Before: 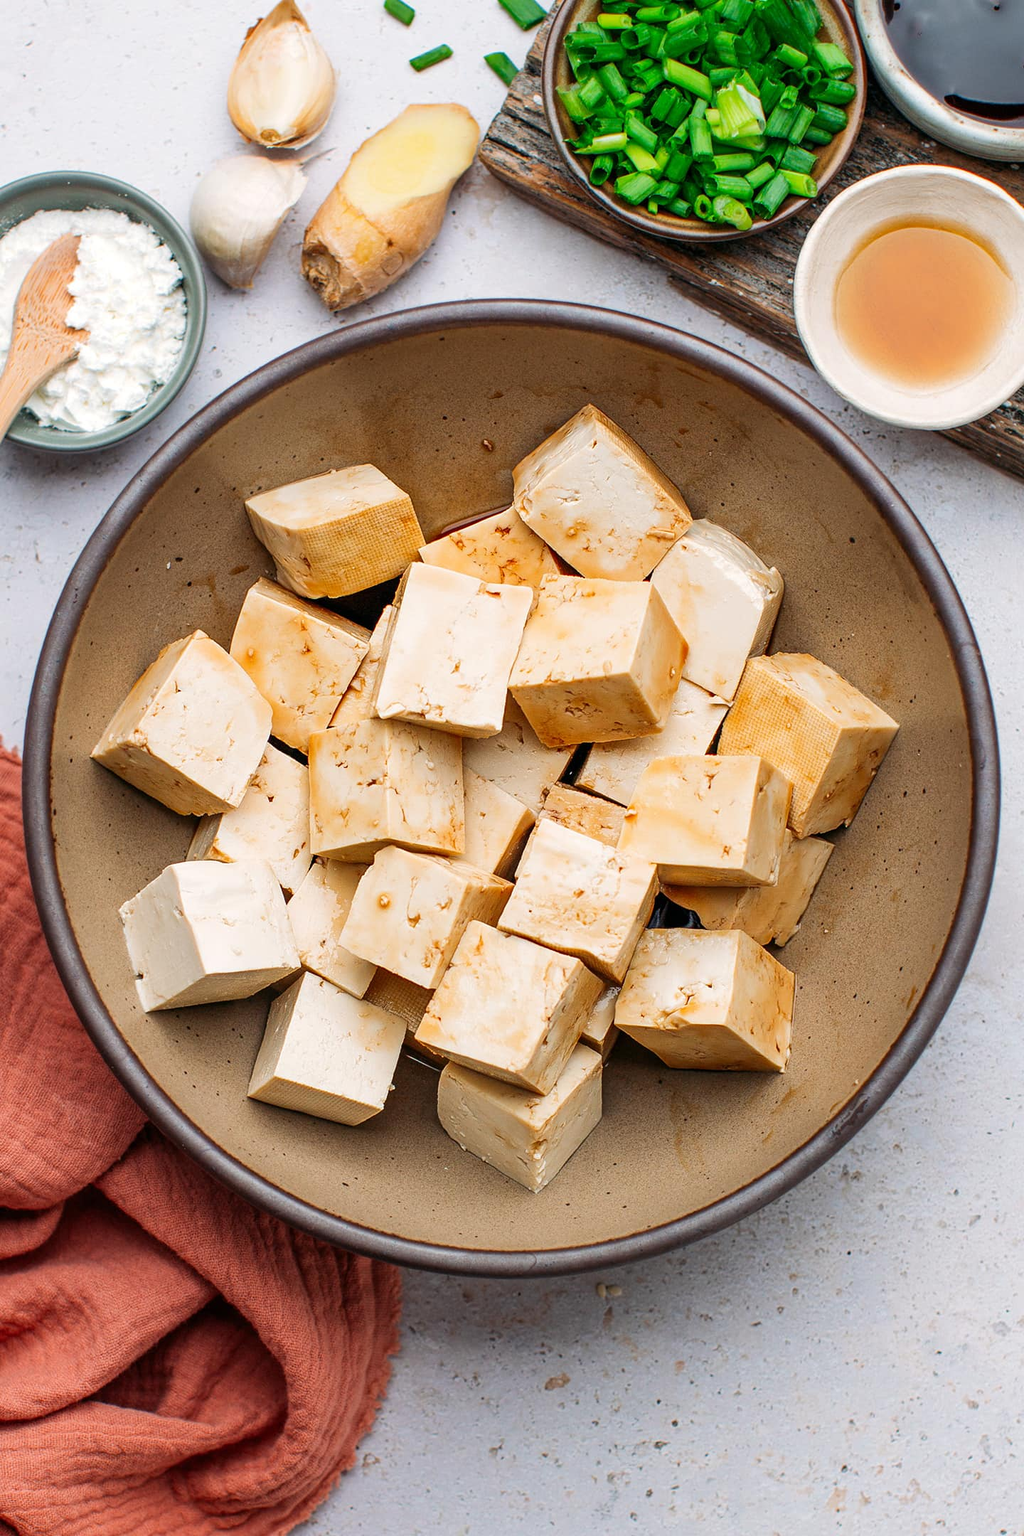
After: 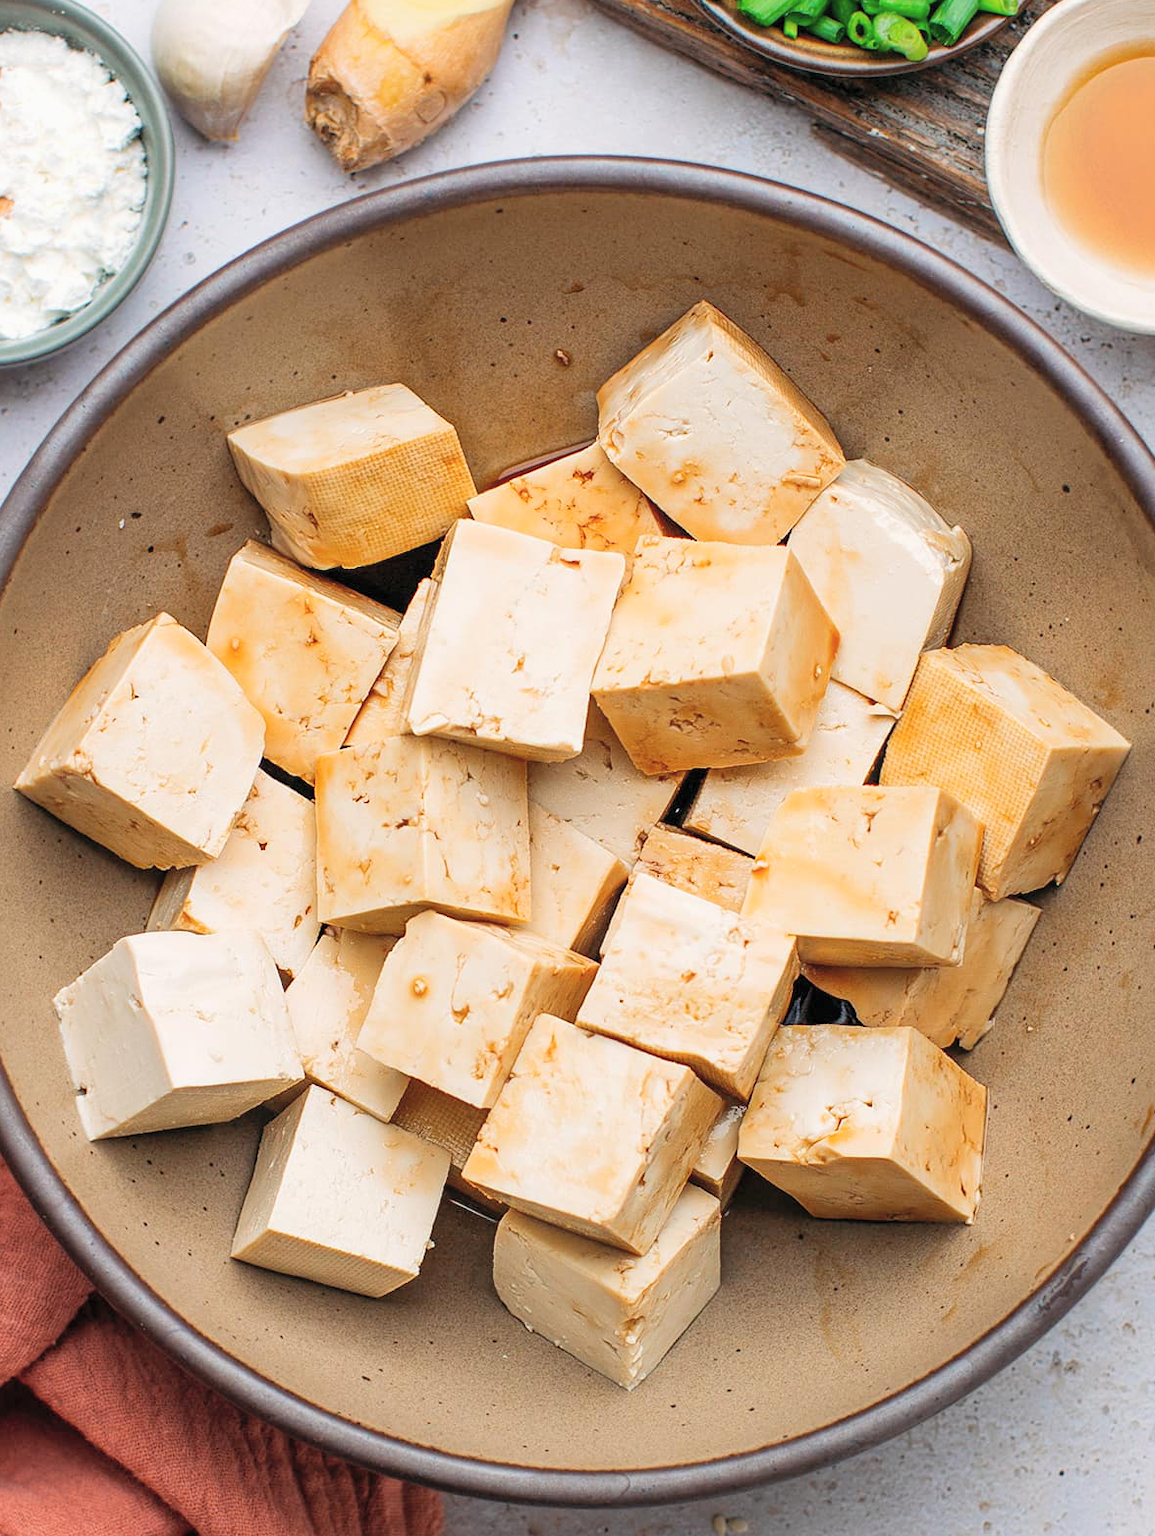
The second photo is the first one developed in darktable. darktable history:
exposure: exposure -0.061 EV, compensate highlight preservation false
crop: left 7.849%, top 12.139%, right 10.355%, bottom 15.448%
contrast brightness saturation: brightness 0.152
